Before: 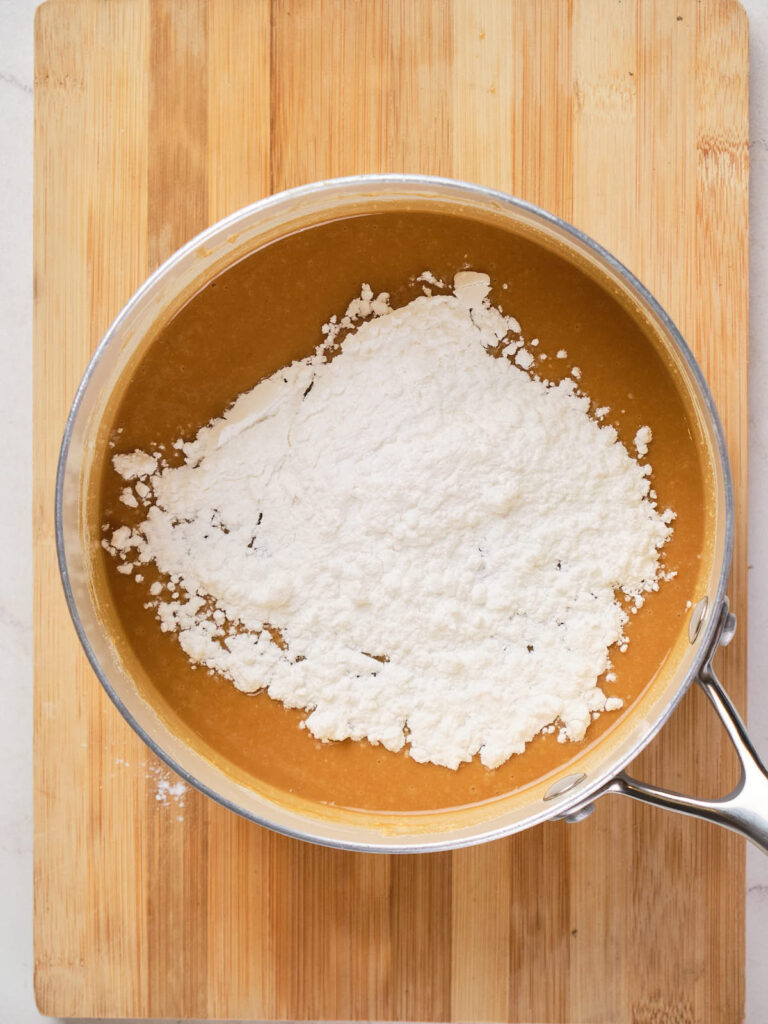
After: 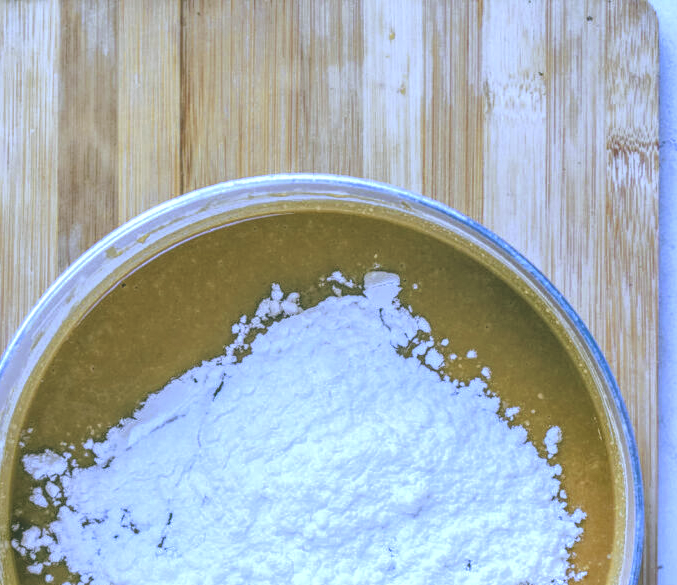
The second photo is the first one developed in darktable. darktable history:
color zones: curves: ch0 [(0.004, 0.305) (0.261, 0.623) (0.389, 0.399) (0.708, 0.571) (0.947, 0.34)]; ch1 [(0.025, 0.645) (0.229, 0.584) (0.326, 0.551) (0.484, 0.262) (0.757, 0.643)]
white balance: red 0.766, blue 1.537
color balance: lift [1.005, 0.99, 1.007, 1.01], gamma [1, 0.979, 1.011, 1.021], gain [0.923, 1.098, 1.025, 0.902], input saturation 90.45%, contrast 7.73%, output saturation 105.91%
local contrast: highlights 20%, shadows 30%, detail 200%, midtone range 0.2
crop and rotate: left 11.812%, bottom 42.776%
